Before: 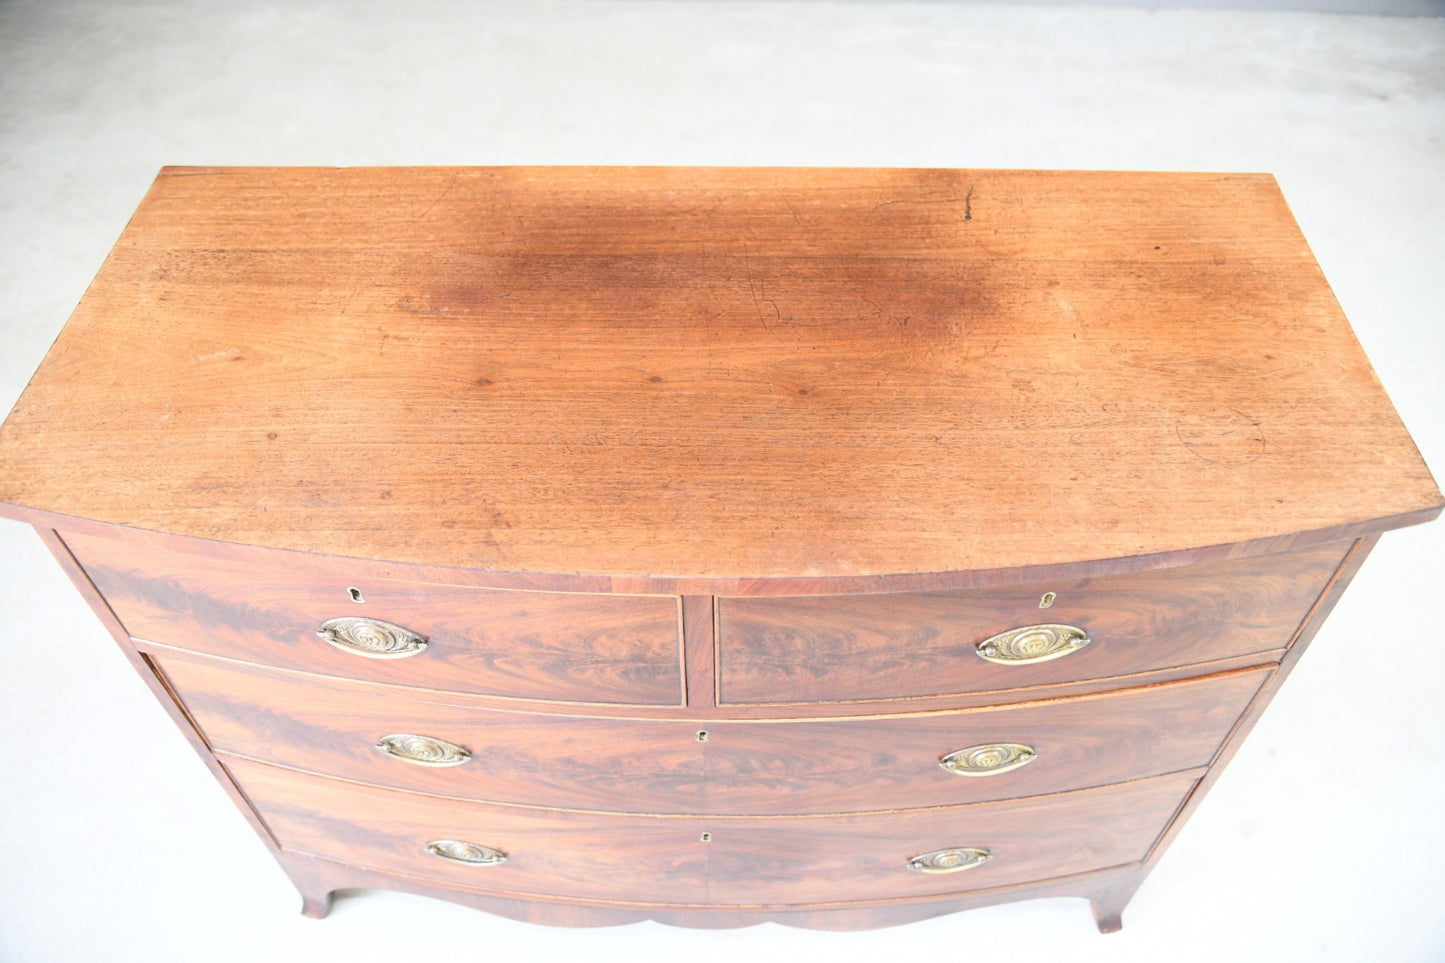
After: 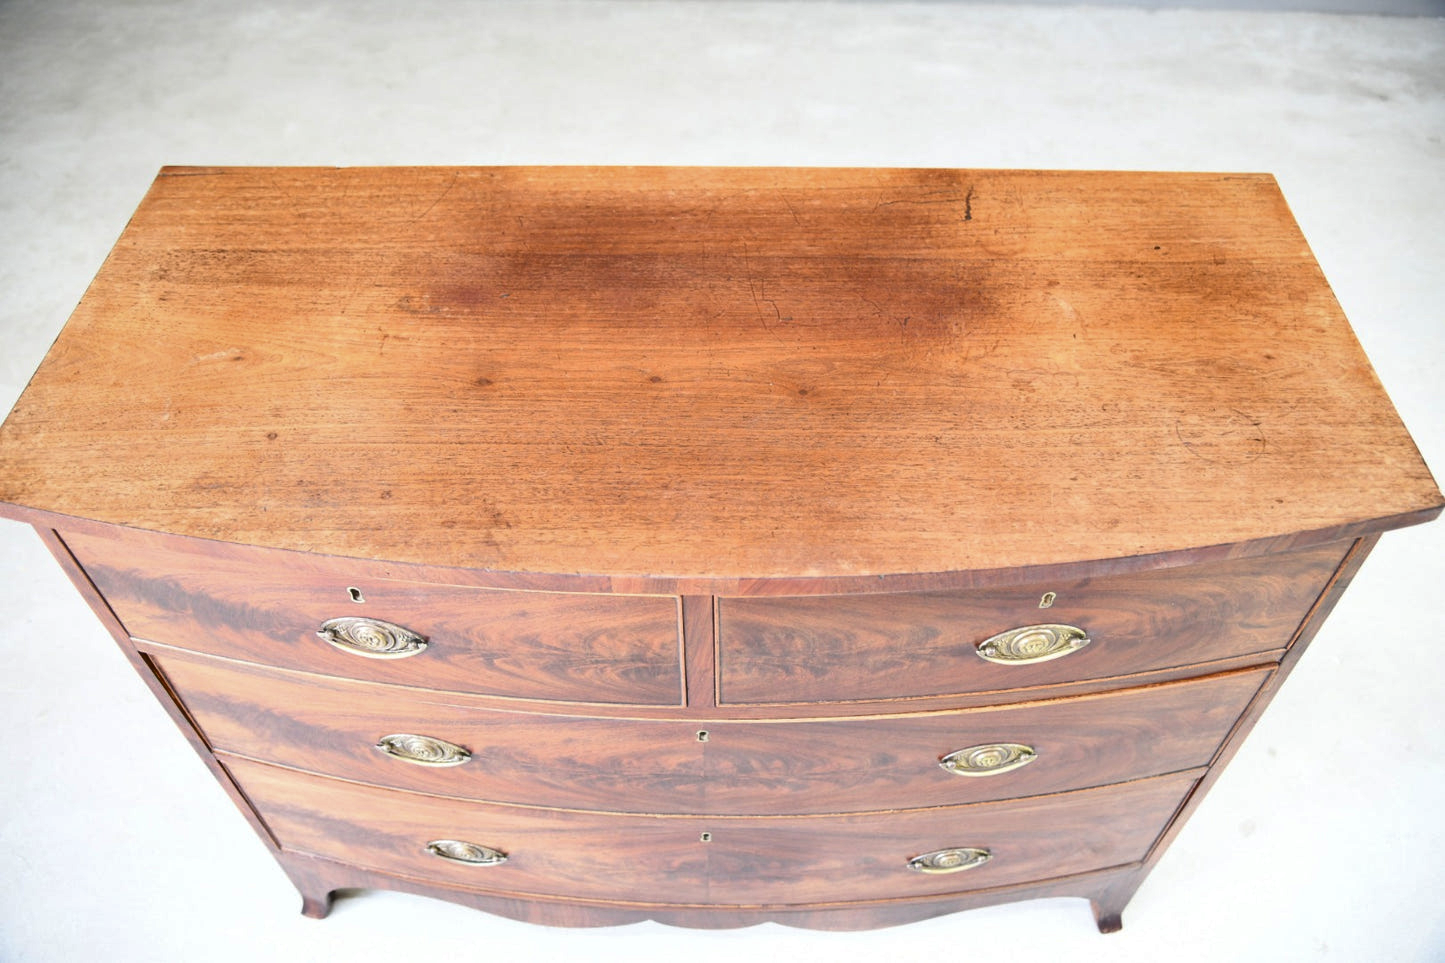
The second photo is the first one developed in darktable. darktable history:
shadows and highlights: shadows 52.84, soften with gaussian
